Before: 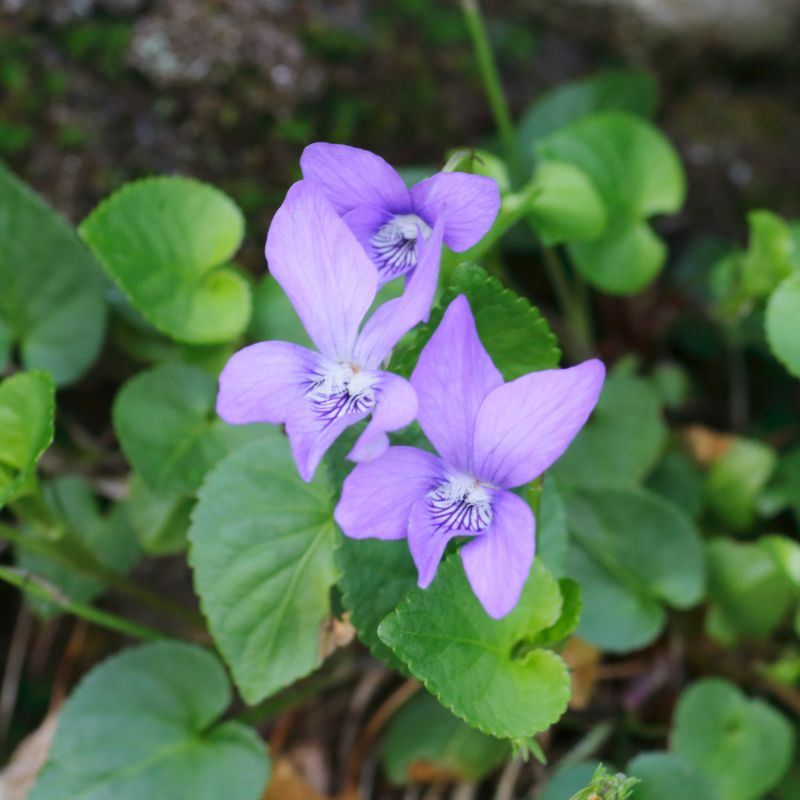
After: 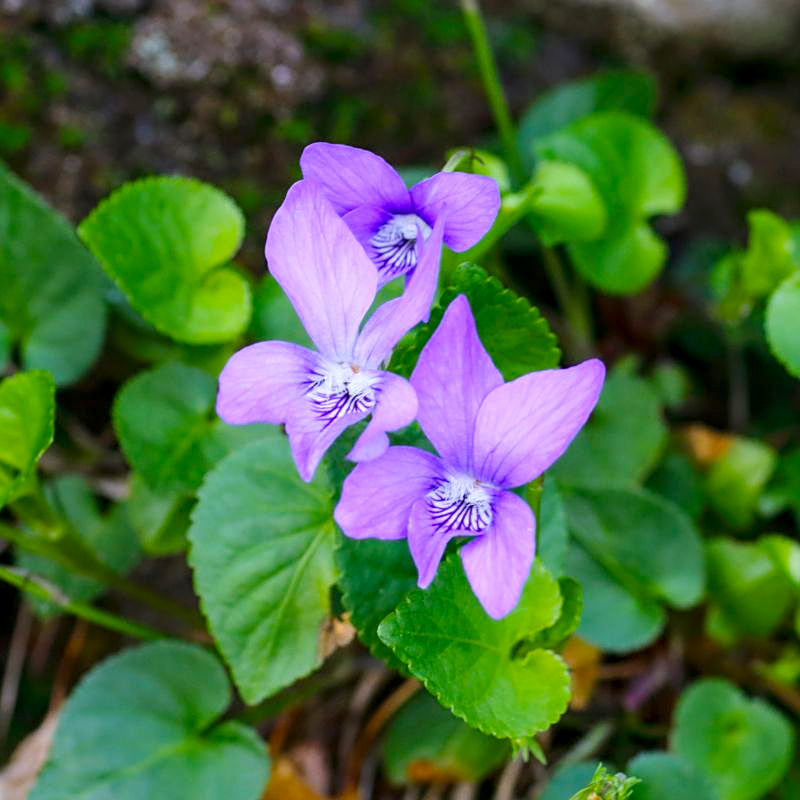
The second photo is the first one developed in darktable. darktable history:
sharpen: on, module defaults
white balance: red 1.009, blue 1.027
color balance rgb: linear chroma grading › global chroma 15%, perceptual saturation grading › global saturation 30%
local contrast: detail 130%
